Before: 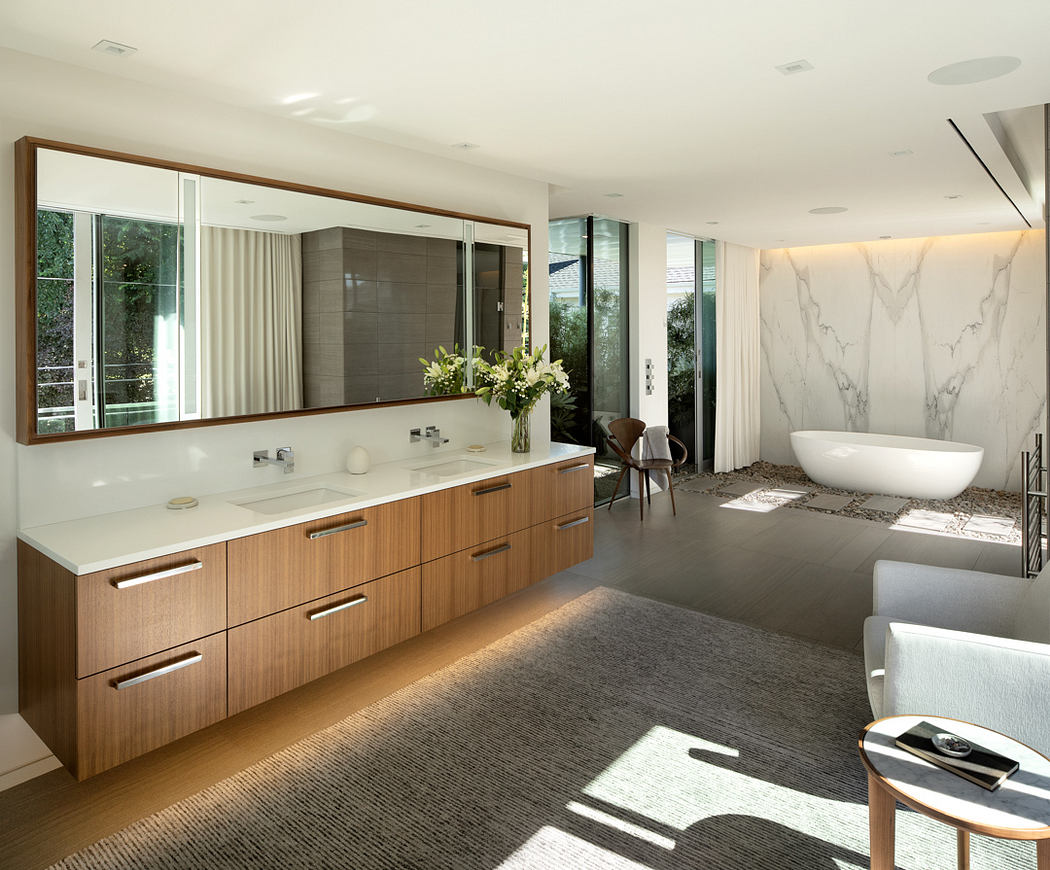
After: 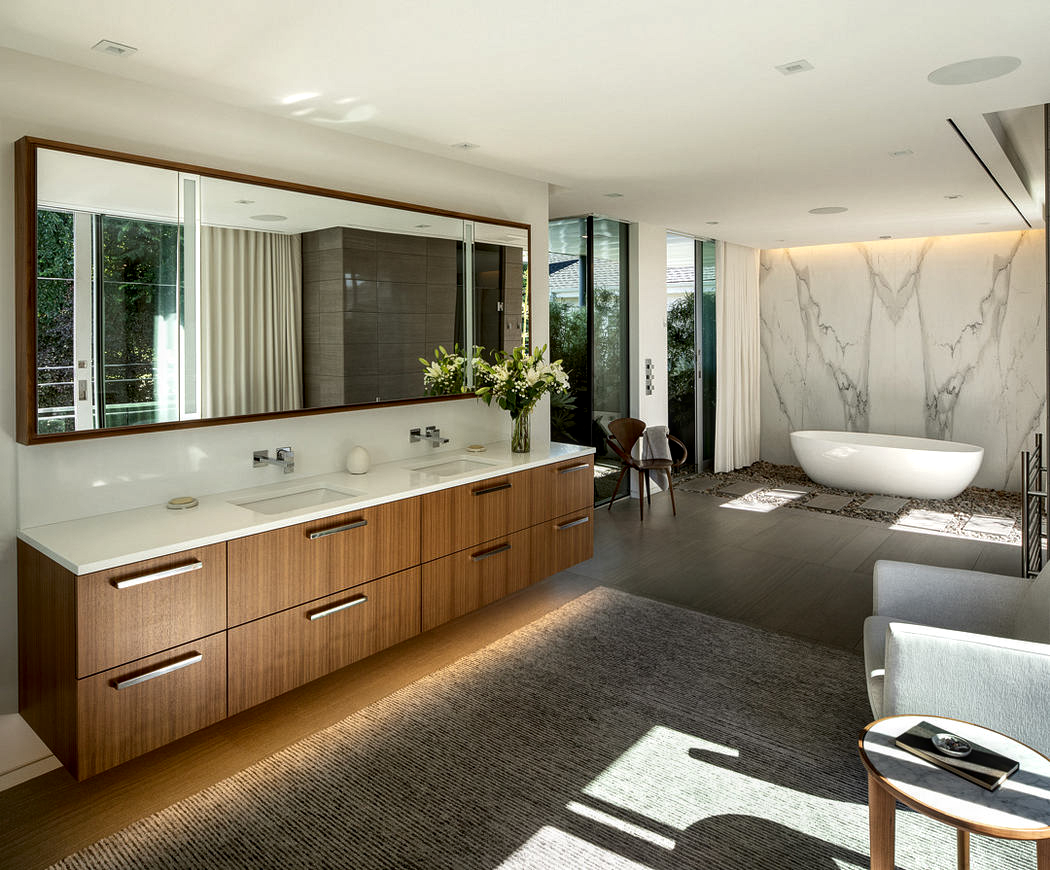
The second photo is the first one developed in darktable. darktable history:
local contrast: detail 130%
contrast brightness saturation: contrast 0.069, brightness -0.133, saturation 0.05
